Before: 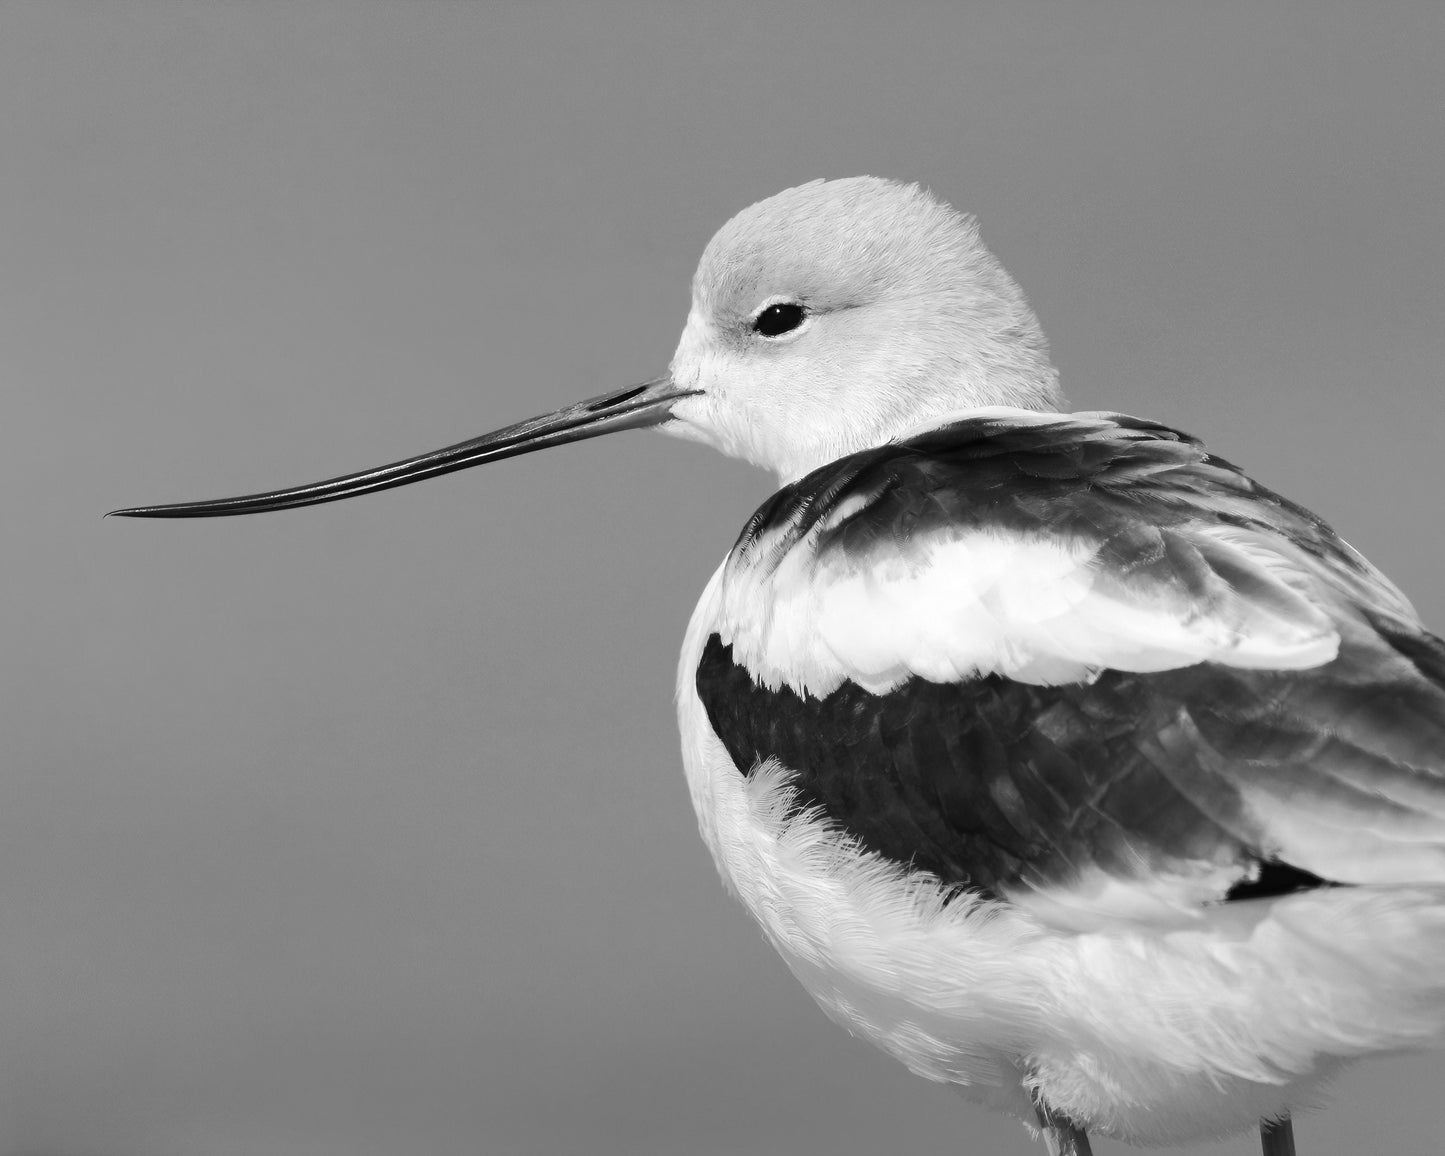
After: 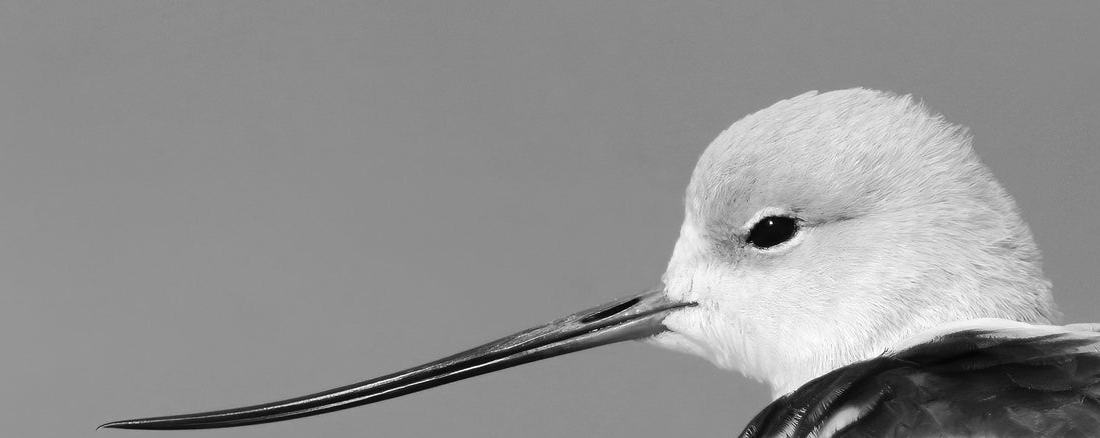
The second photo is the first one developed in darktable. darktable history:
crop: left 0.512%, top 7.649%, right 23.352%, bottom 54.457%
